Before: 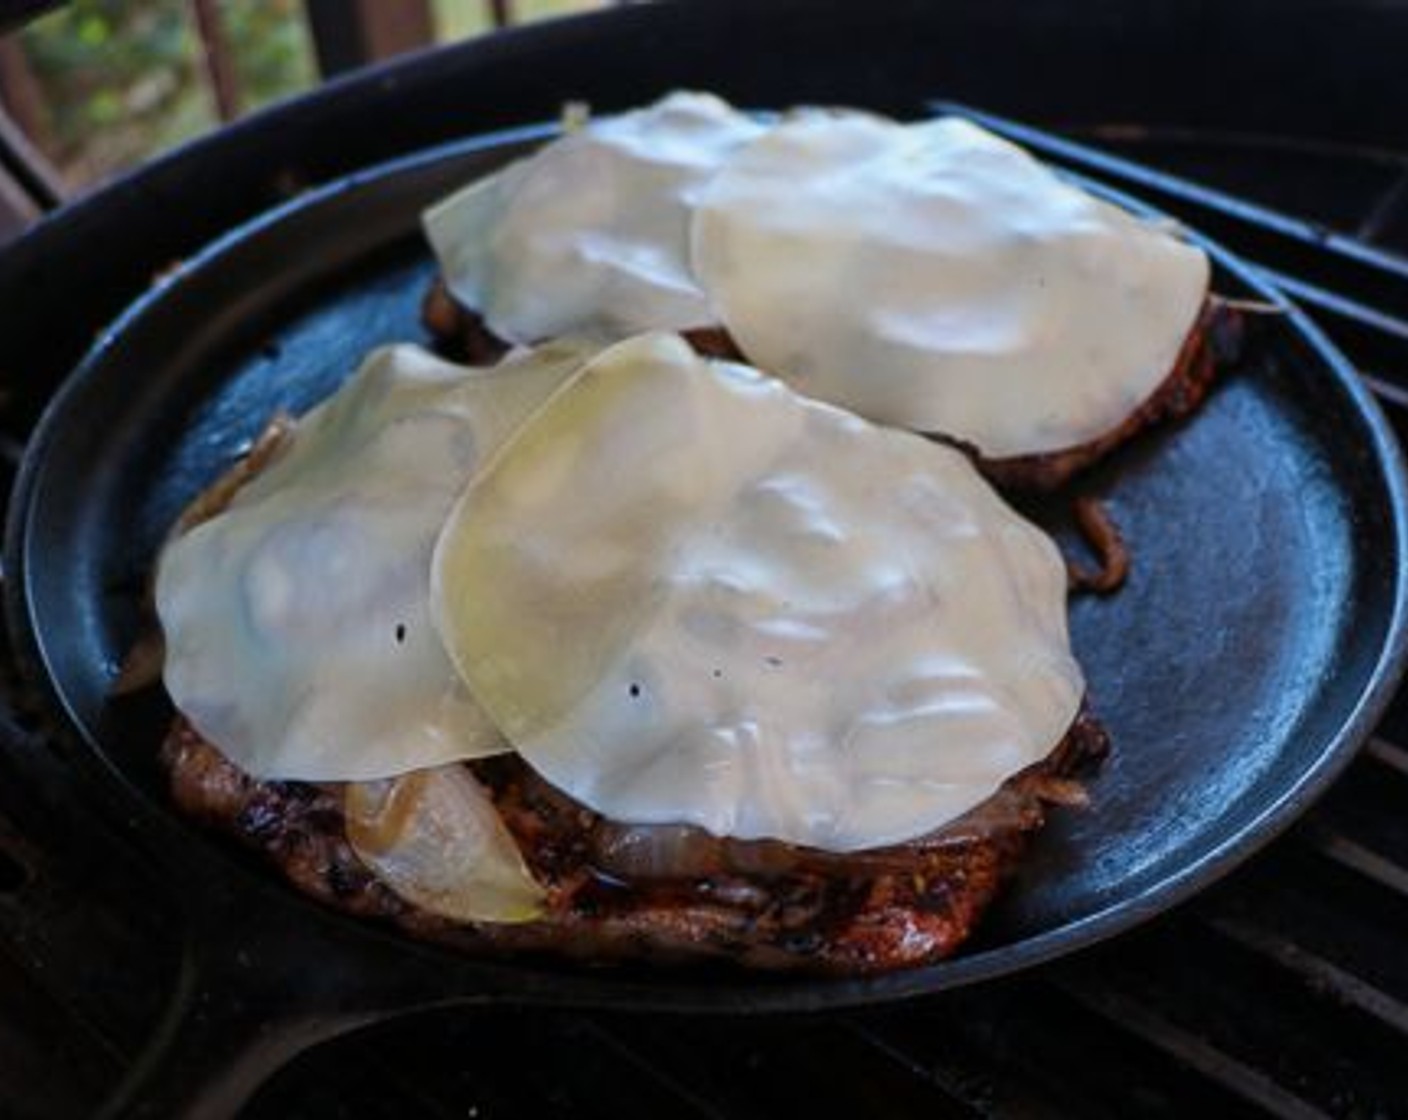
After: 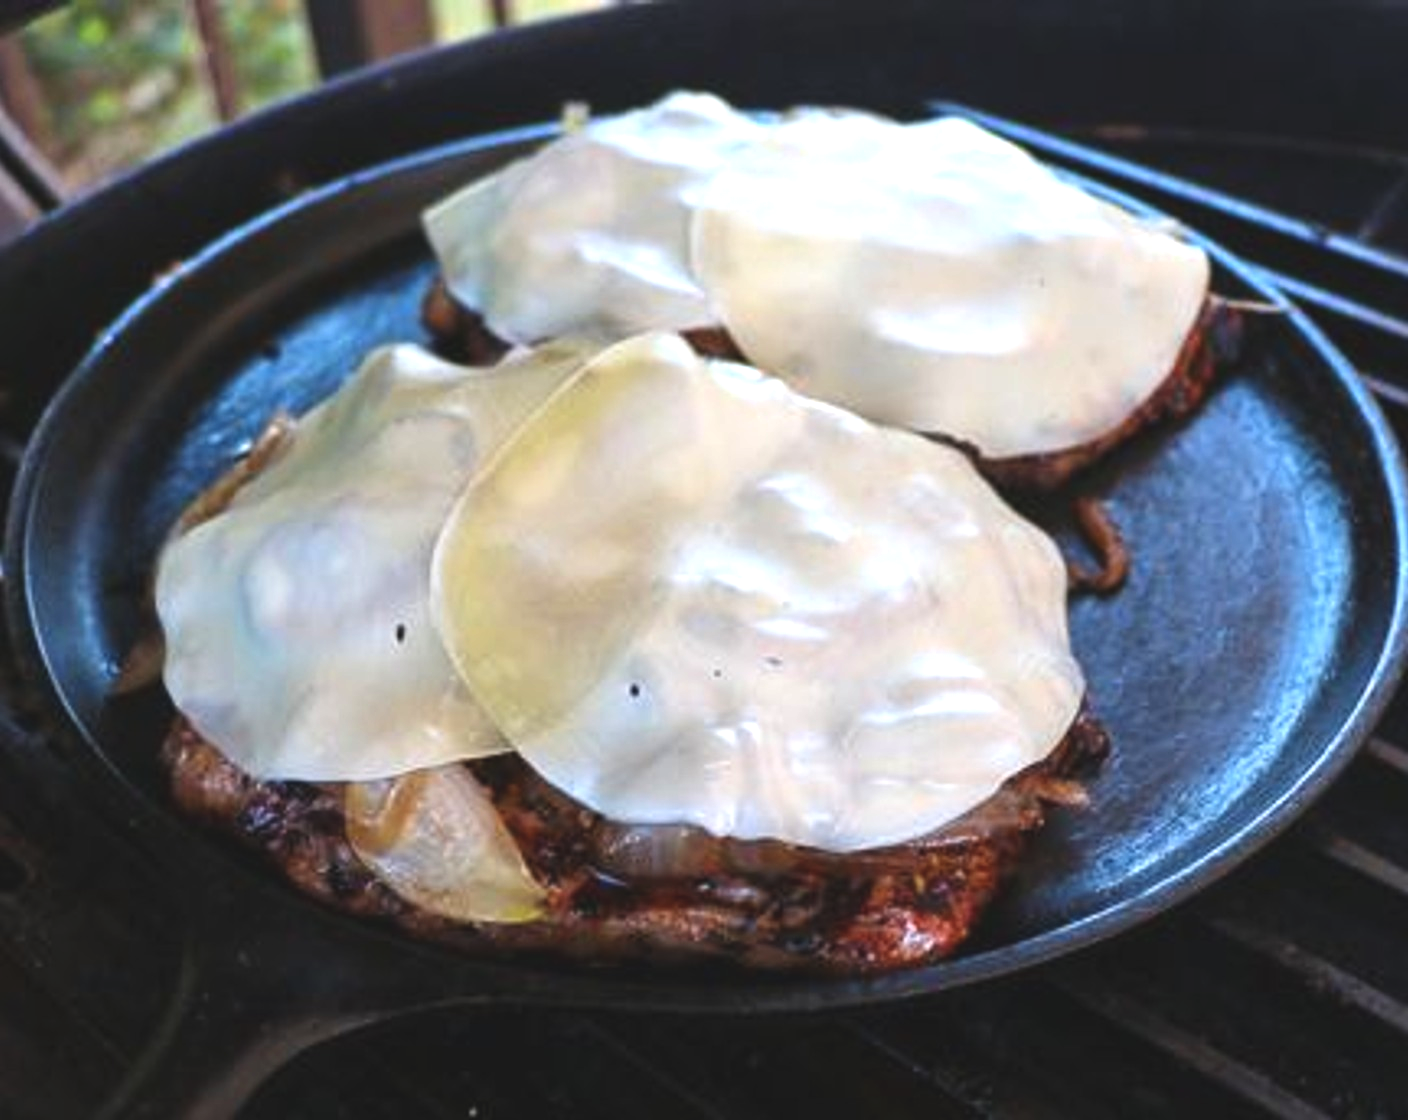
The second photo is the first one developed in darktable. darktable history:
exposure: black level correction -0.005, exposure 1.008 EV, compensate highlight preservation false
